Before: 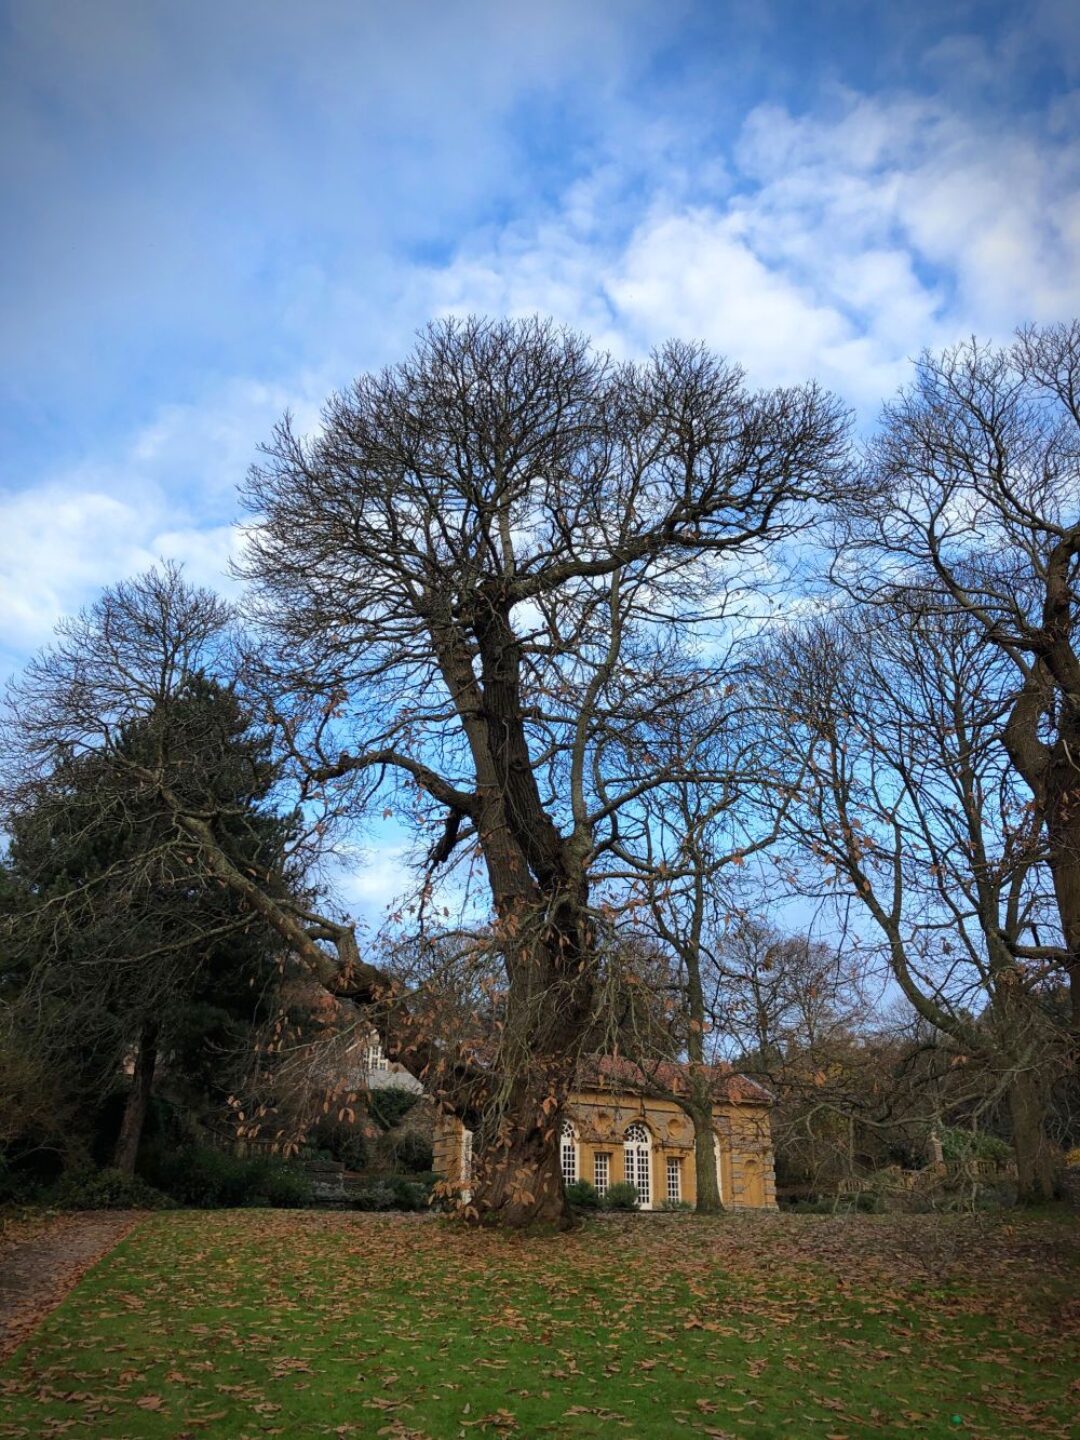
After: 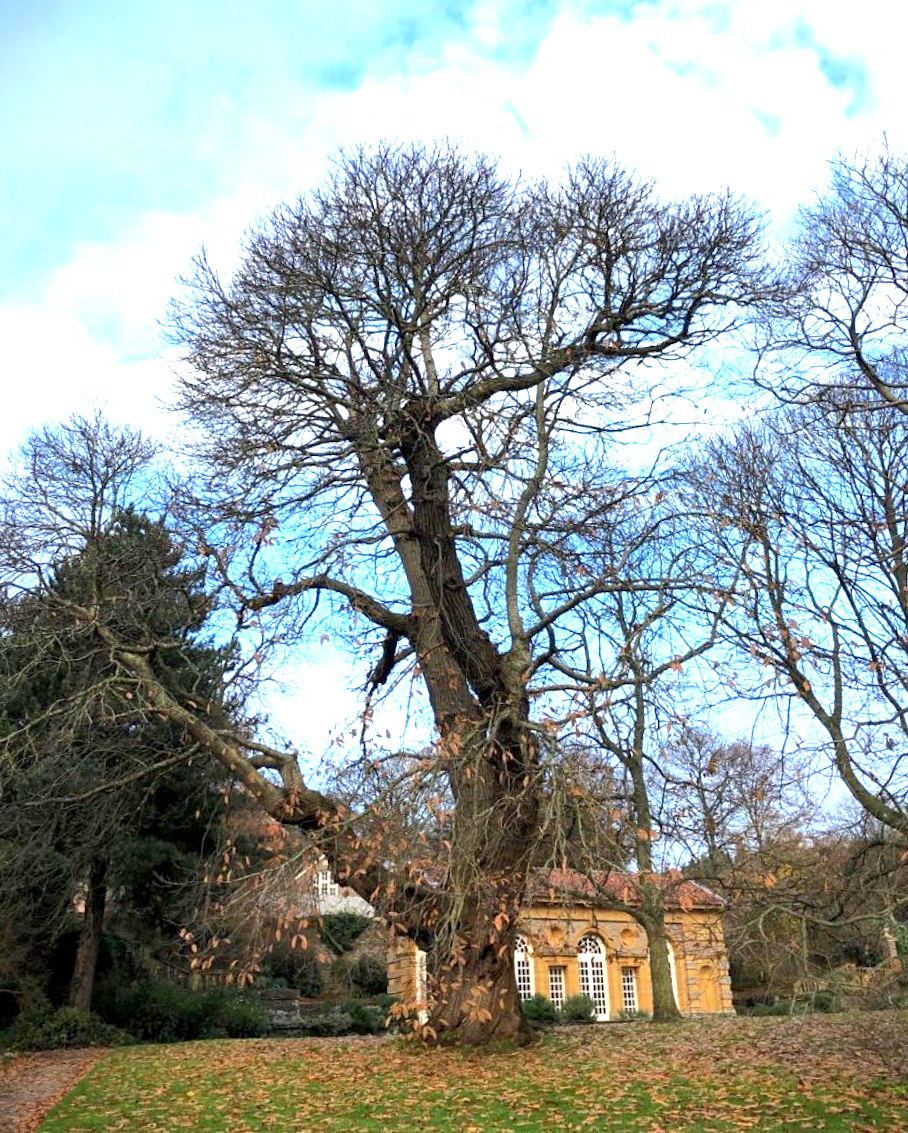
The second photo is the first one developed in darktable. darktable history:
rotate and perspective: rotation -3°, crop left 0.031, crop right 0.968, crop top 0.07, crop bottom 0.93
exposure: black level correction 0.001, exposure 1.3 EV, compensate highlight preservation false
color zones: curves: ch1 [(0, 0.523) (0.143, 0.545) (0.286, 0.52) (0.429, 0.506) (0.571, 0.503) (0.714, 0.503) (0.857, 0.508) (1, 0.523)]
crop: left 6.446%, top 8.188%, right 9.538%, bottom 3.548%
